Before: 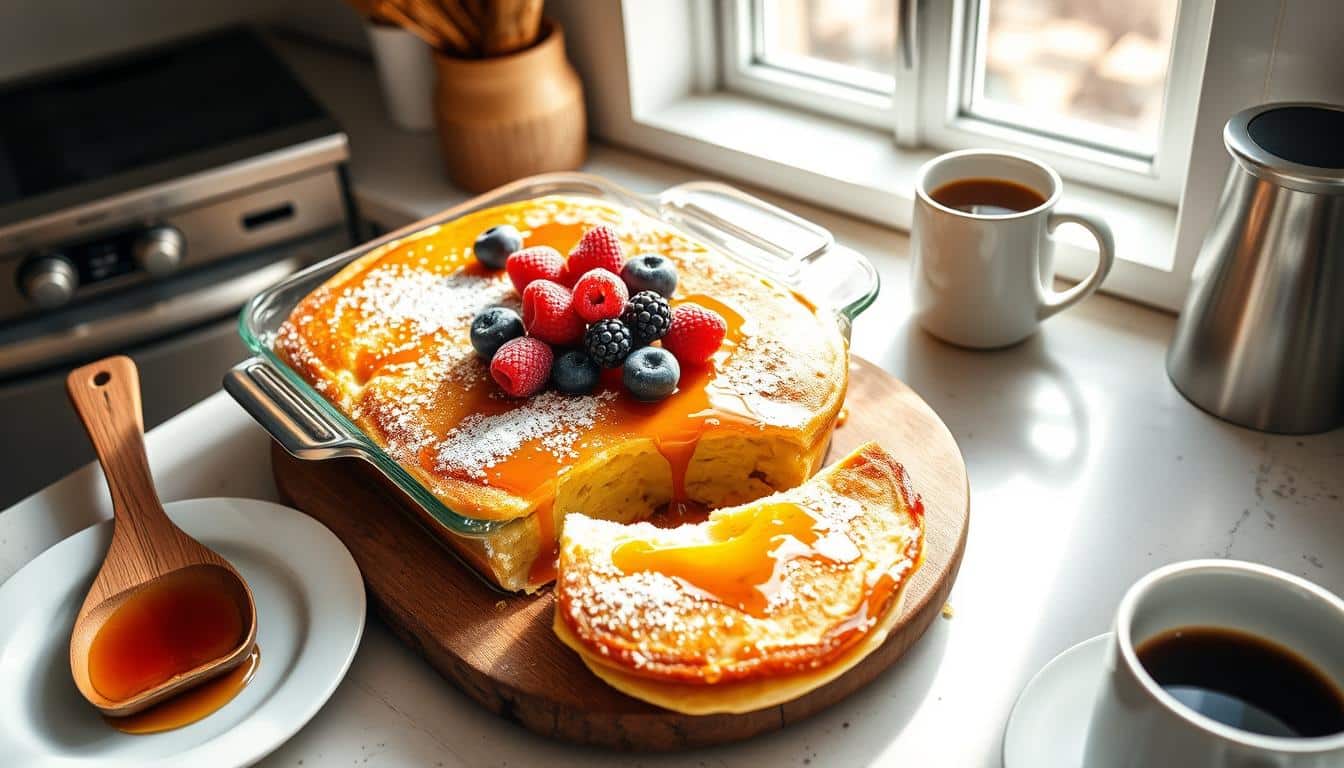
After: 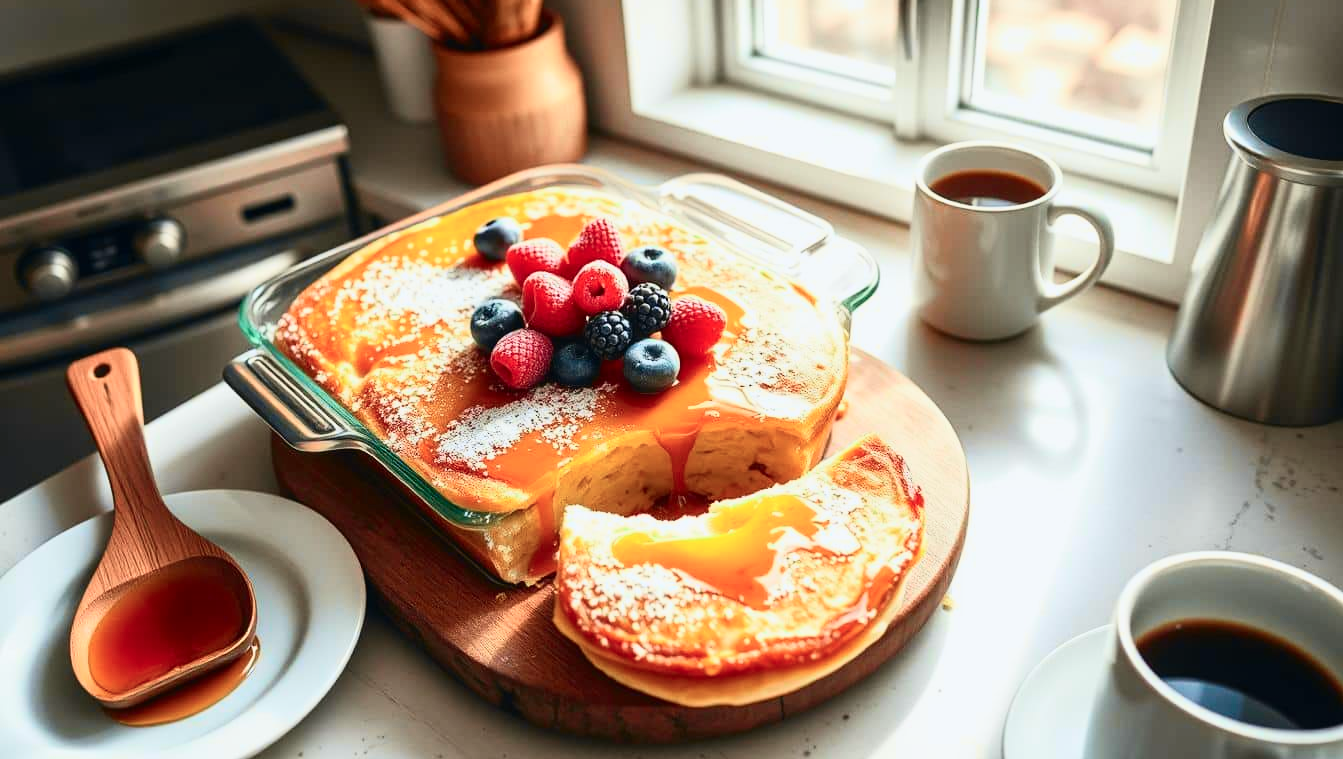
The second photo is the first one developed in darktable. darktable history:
tone curve: curves: ch0 [(0, 0.013) (0.104, 0.103) (0.258, 0.267) (0.448, 0.487) (0.709, 0.794) (0.886, 0.922) (0.994, 0.971)]; ch1 [(0, 0) (0.335, 0.298) (0.446, 0.413) (0.488, 0.484) (0.515, 0.508) (0.566, 0.593) (0.635, 0.661) (1, 1)]; ch2 [(0, 0) (0.314, 0.301) (0.437, 0.403) (0.502, 0.494) (0.528, 0.54) (0.557, 0.559) (0.612, 0.62) (0.715, 0.691) (1, 1)], color space Lab, independent channels, preserve colors none
crop: top 1.049%, right 0.001%
